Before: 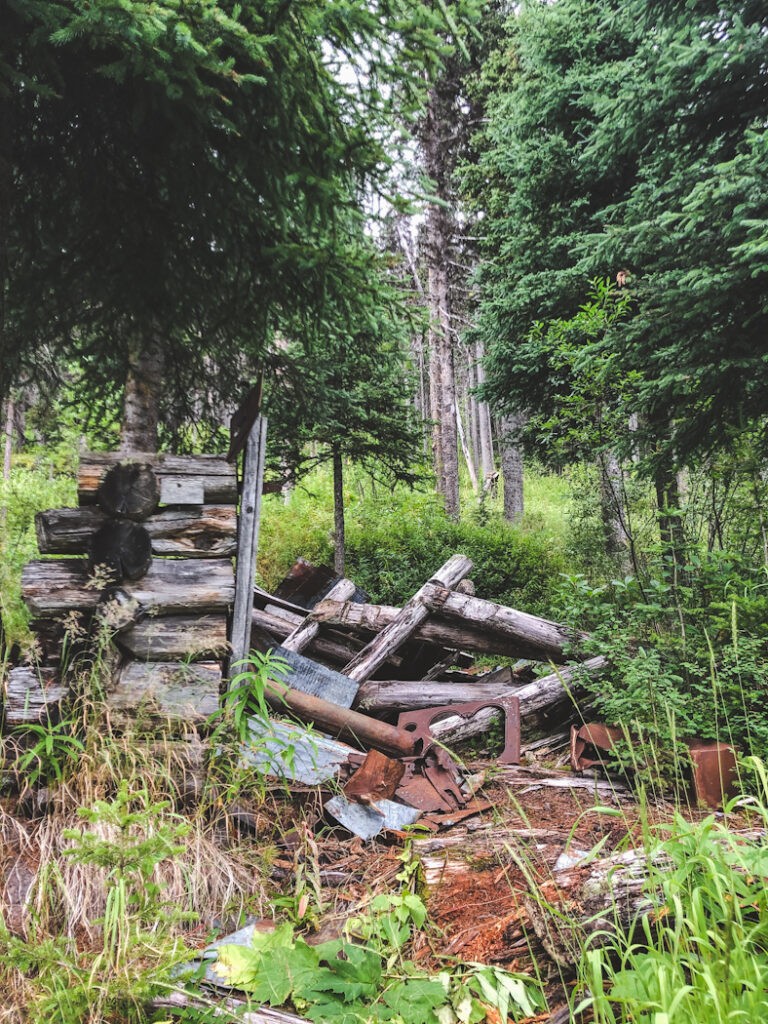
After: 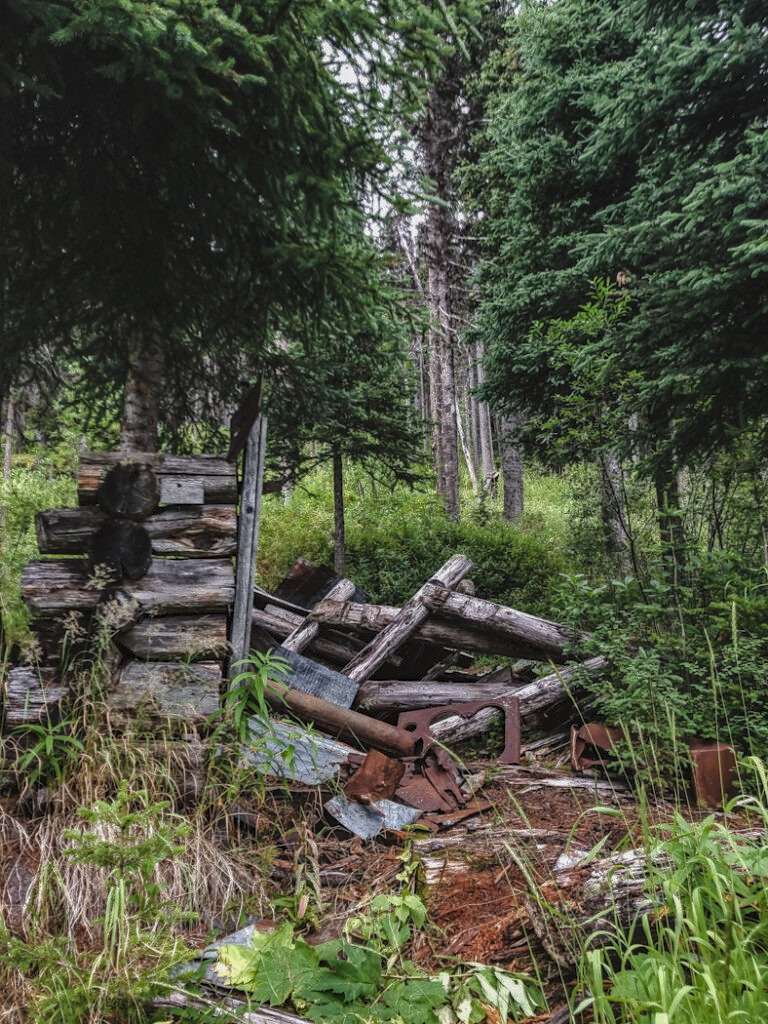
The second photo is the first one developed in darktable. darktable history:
local contrast: on, module defaults
tone curve: curves: ch0 [(0, 0) (0.91, 0.76) (0.997, 0.913)], color space Lab, linked channels, preserve colors none
haze removal: compatibility mode true, adaptive false
